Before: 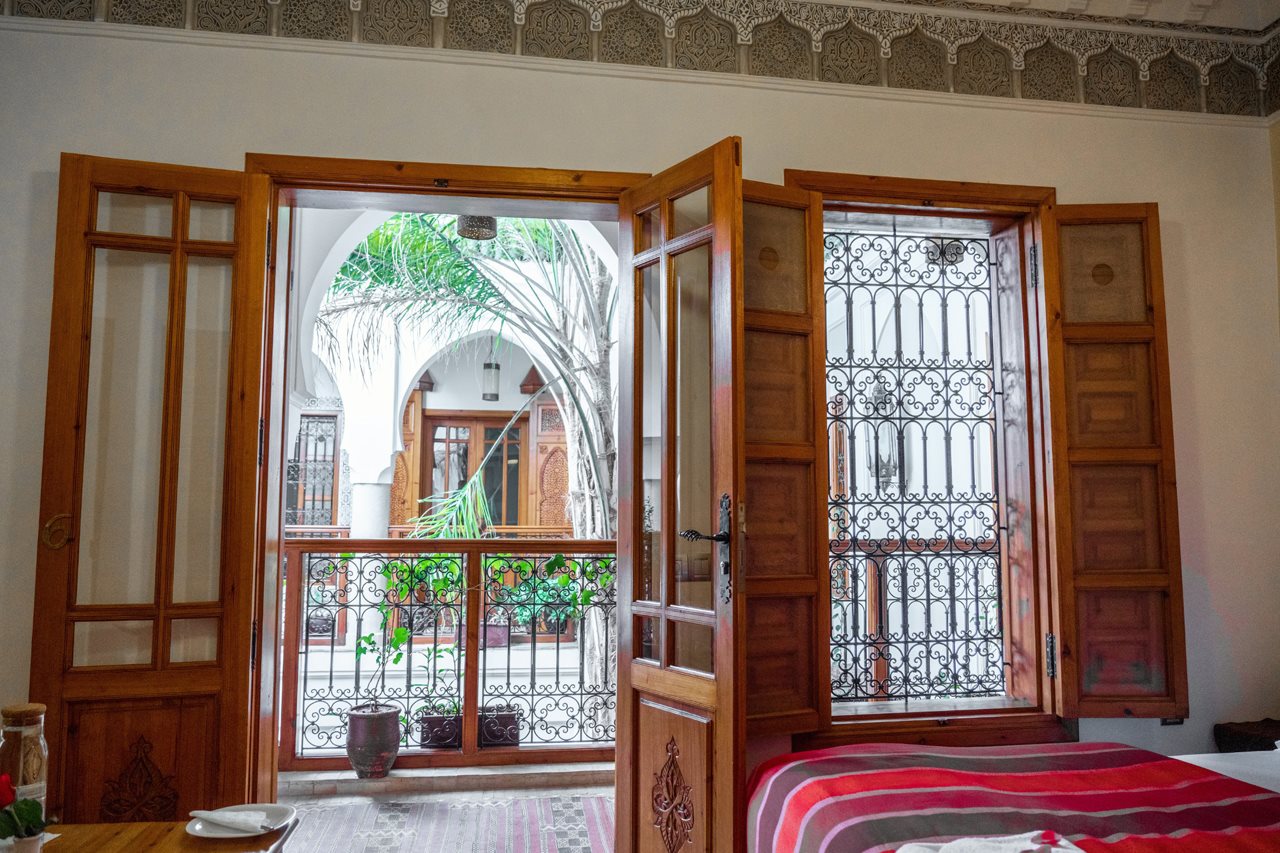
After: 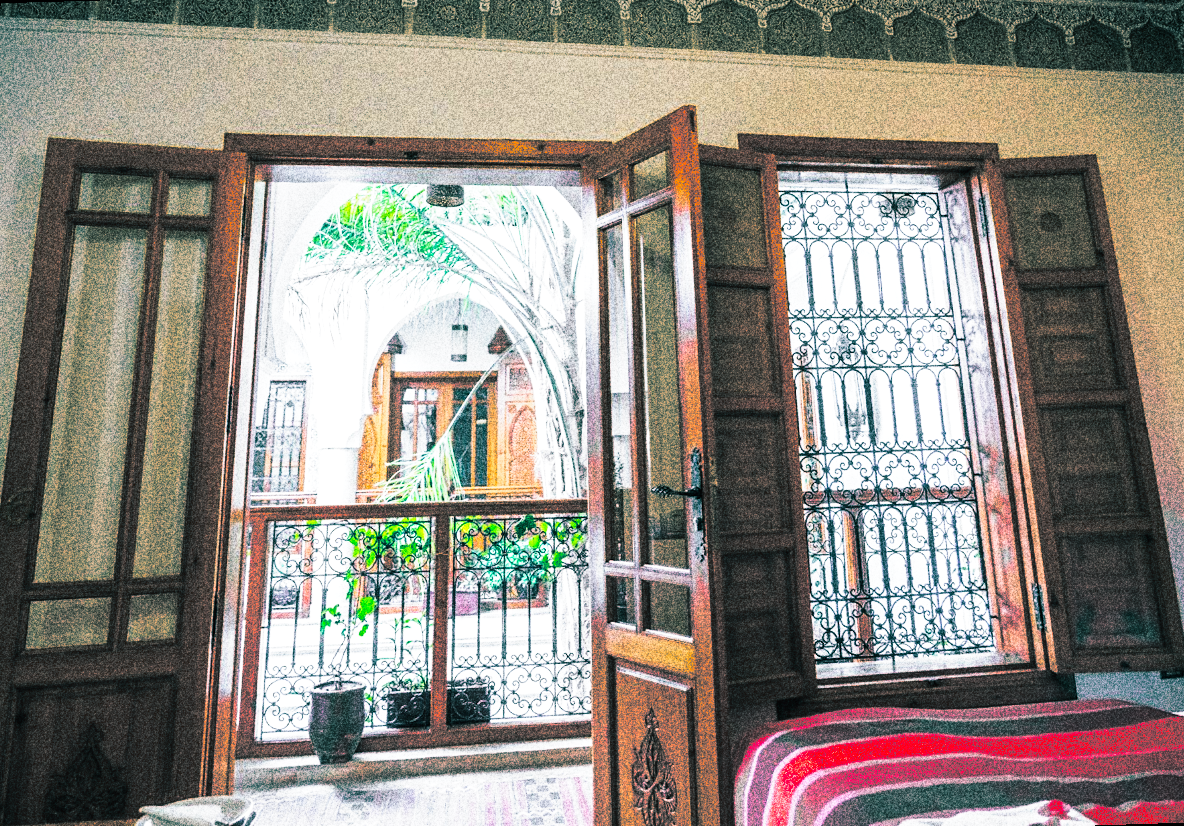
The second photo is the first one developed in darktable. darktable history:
white balance: emerald 1
color balance: lift [1, 1.001, 0.999, 1.001], gamma [1, 1.004, 1.007, 0.993], gain [1, 0.991, 0.987, 1.013], contrast 7.5%, contrast fulcrum 10%, output saturation 115%
tone curve: curves: ch0 [(0, 0) (0.003, 0.003) (0.011, 0.009) (0.025, 0.022) (0.044, 0.037) (0.069, 0.051) (0.1, 0.079) (0.136, 0.114) (0.177, 0.152) (0.224, 0.212) (0.277, 0.281) (0.335, 0.358) (0.399, 0.459) (0.468, 0.573) (0.543, 0.684) (0.623, 0.779) (0.709, 0.866) (0.801, 0.949) (0.898, 0.98) (1, 1)], preserve colors none
split-toning: shadows › hue 183.6°, shadows › saturation 0.52, highlights › hue 0°, highlights › saturation 0
grain: coarseness 30.02 ISO, strength 100%
rotate and perspective: rotation -1.68°, lens shift (vertical) -0.146, crop left 0.049, crop right 0.912, crop top 0.032, crop bottom 0.96
